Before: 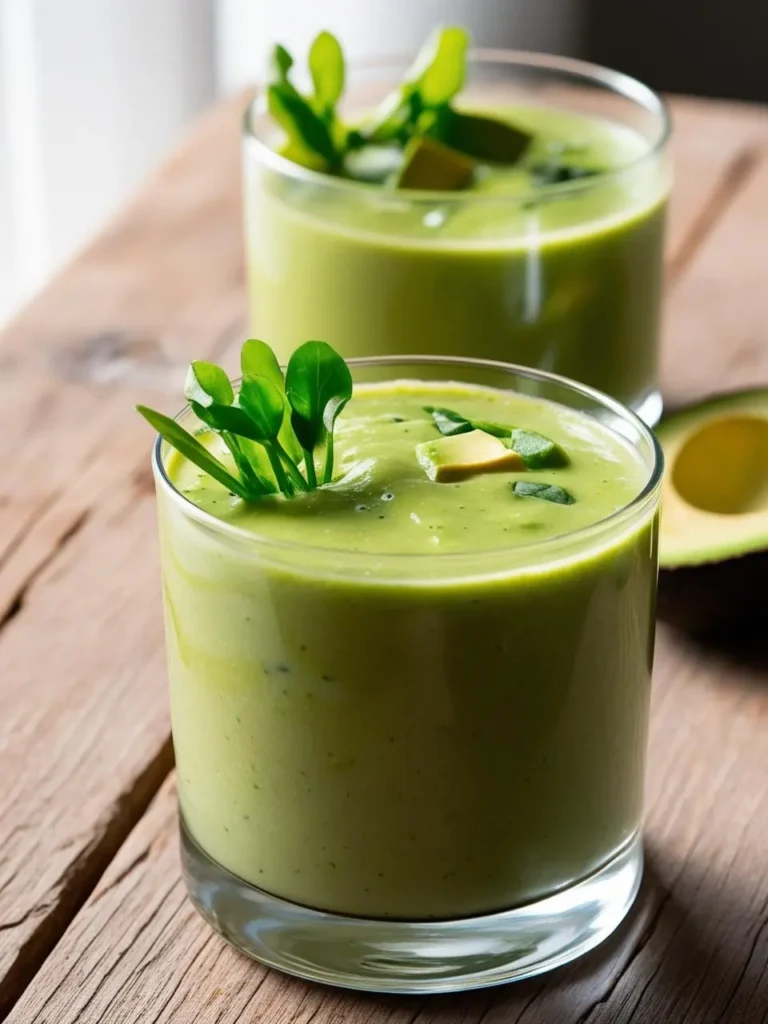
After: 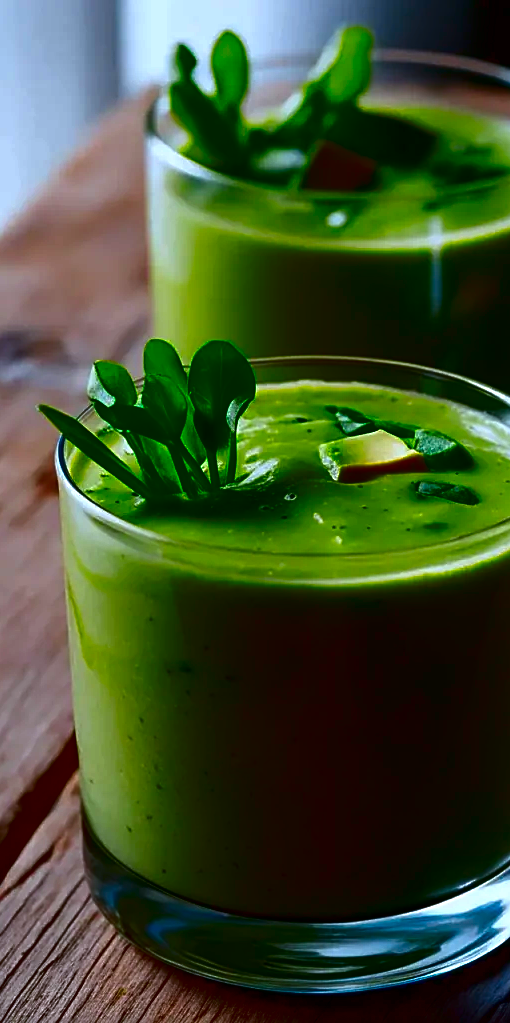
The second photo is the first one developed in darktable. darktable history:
crop and rotate: left 12.644%, right 20.866%
color calibration: x 0.367, y 0.376, temperature 4358.53 K
sharpen: on, module defaults
exposure: black level correction 0.001, compensate exposure bias true, compensate highlight preservation false
contrast brightness saturation: brightness -0.995, saturation 0.99
